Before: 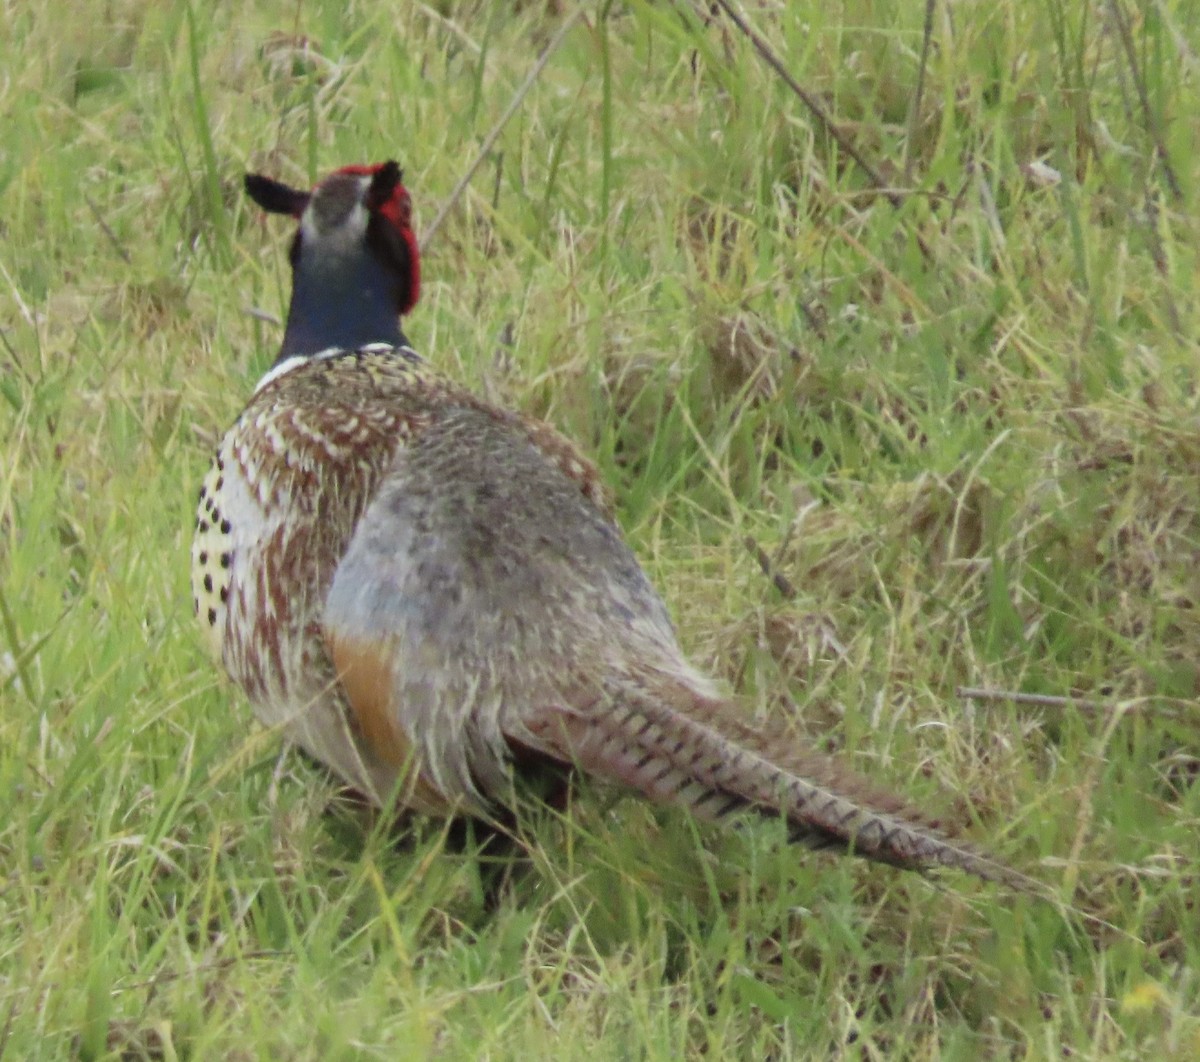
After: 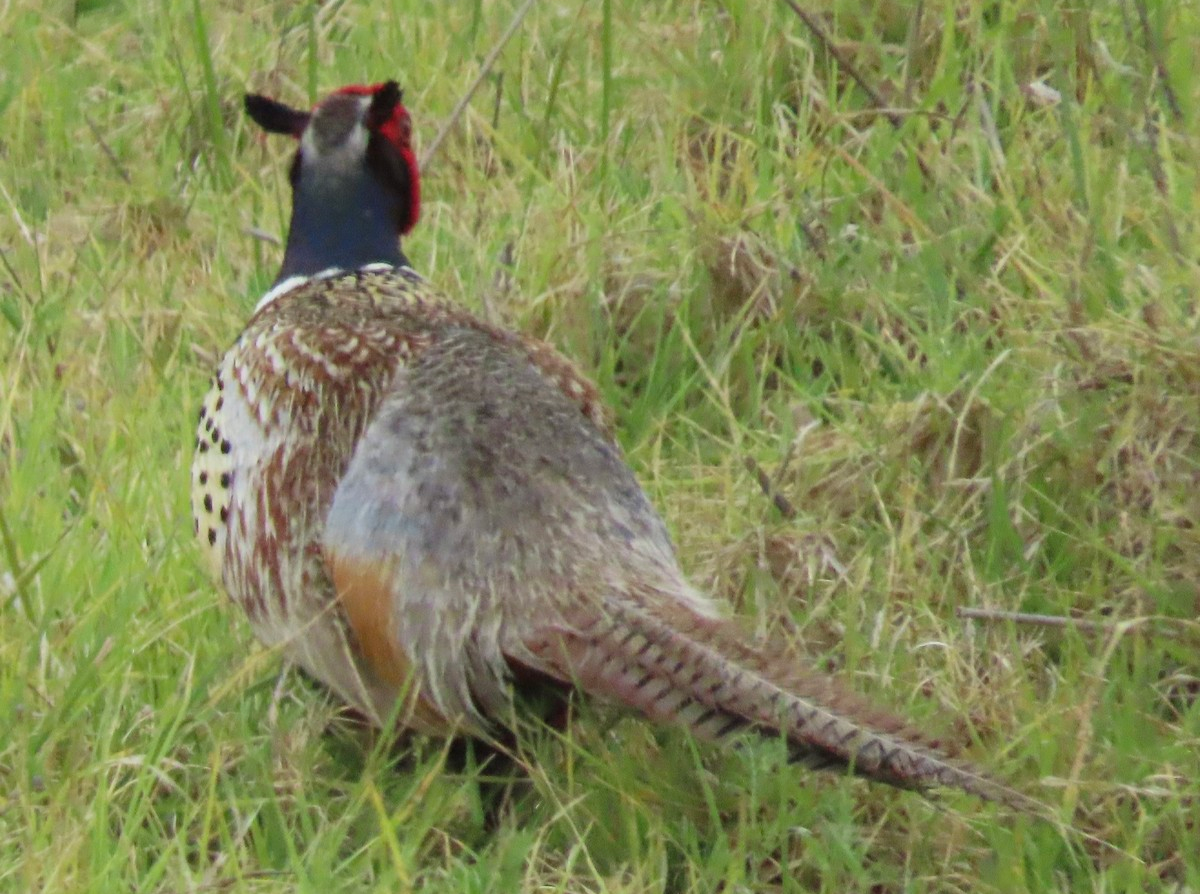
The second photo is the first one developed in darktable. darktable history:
crop: top 7.564%, bottom 8.173%
